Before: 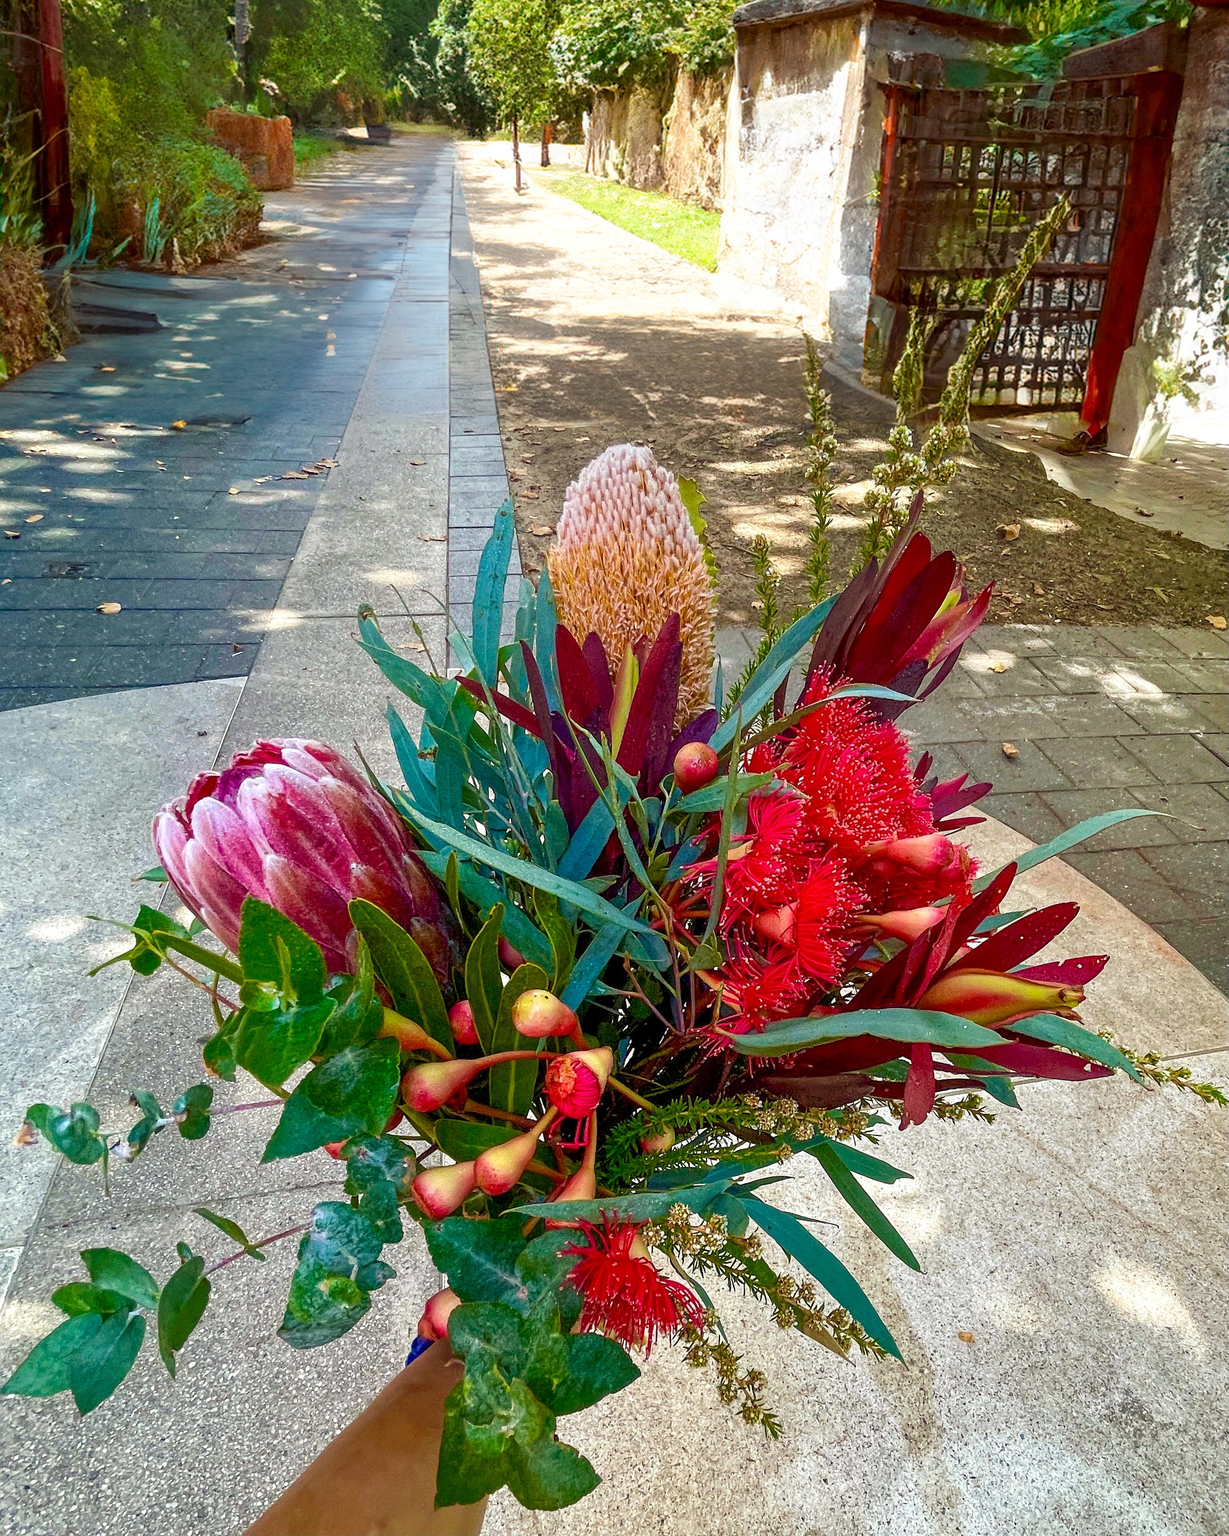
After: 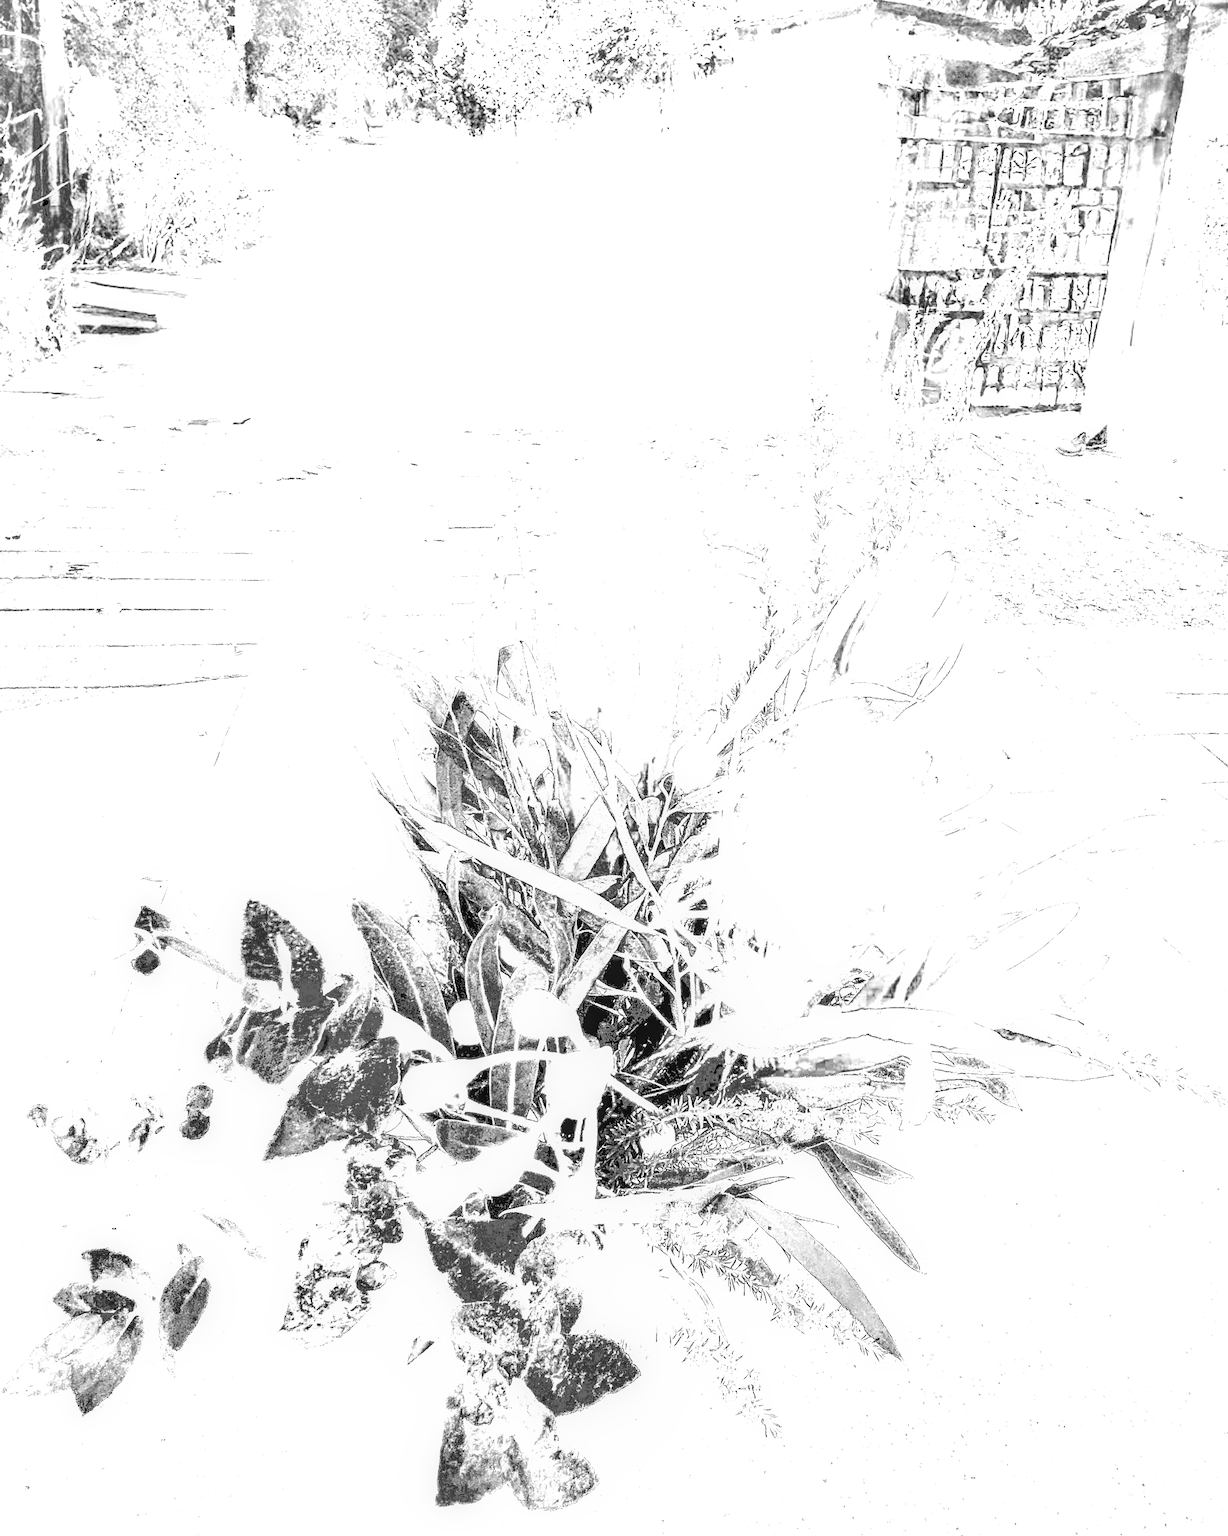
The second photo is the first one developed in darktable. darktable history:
filmic rgb: black relative exposure -5 EV, hardness 2.88, contrast 1.3, highlights saturation mix -30%
exposure: black level correction 0.001, exposure 1.719 EV, compensate exposure bias true, compensate highlight preservation false
local contrast: on, module defaults
contrast brightness saturation: contrast 0.2, brightness 0.16, saturation 0.22
monochrome: on, module defaults
shadows and highlights: shadows -19.91, highlights -73.15
white balance: red 8, blue 8
color contrast: green-magenta contrast 0.8, blue-yellow contrast 1.1, unbound 0
